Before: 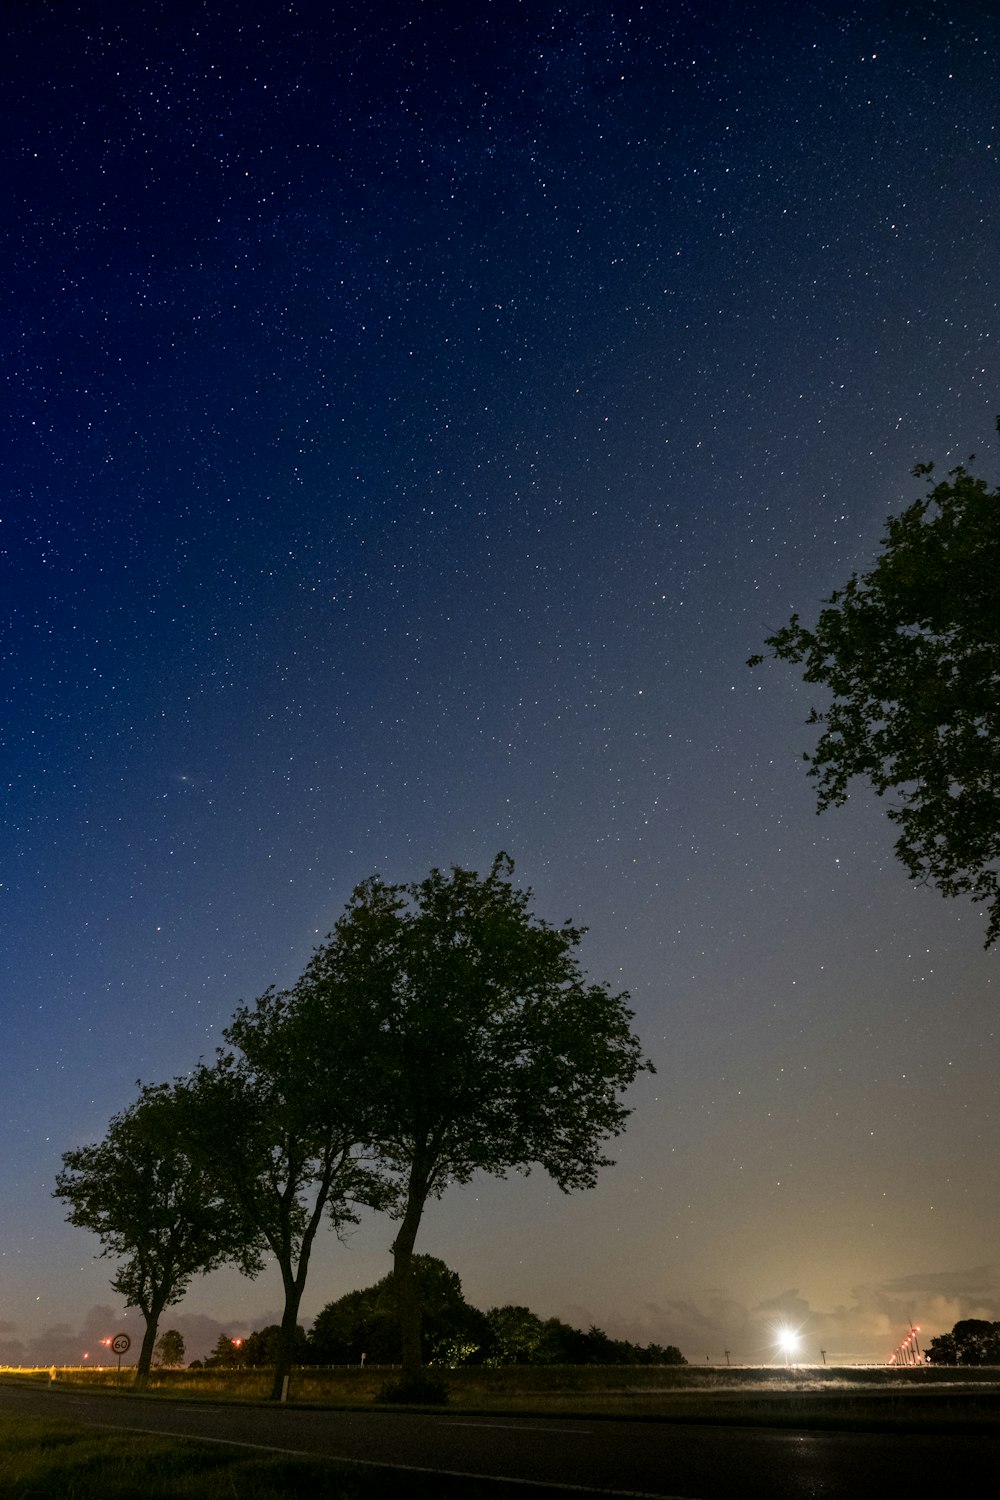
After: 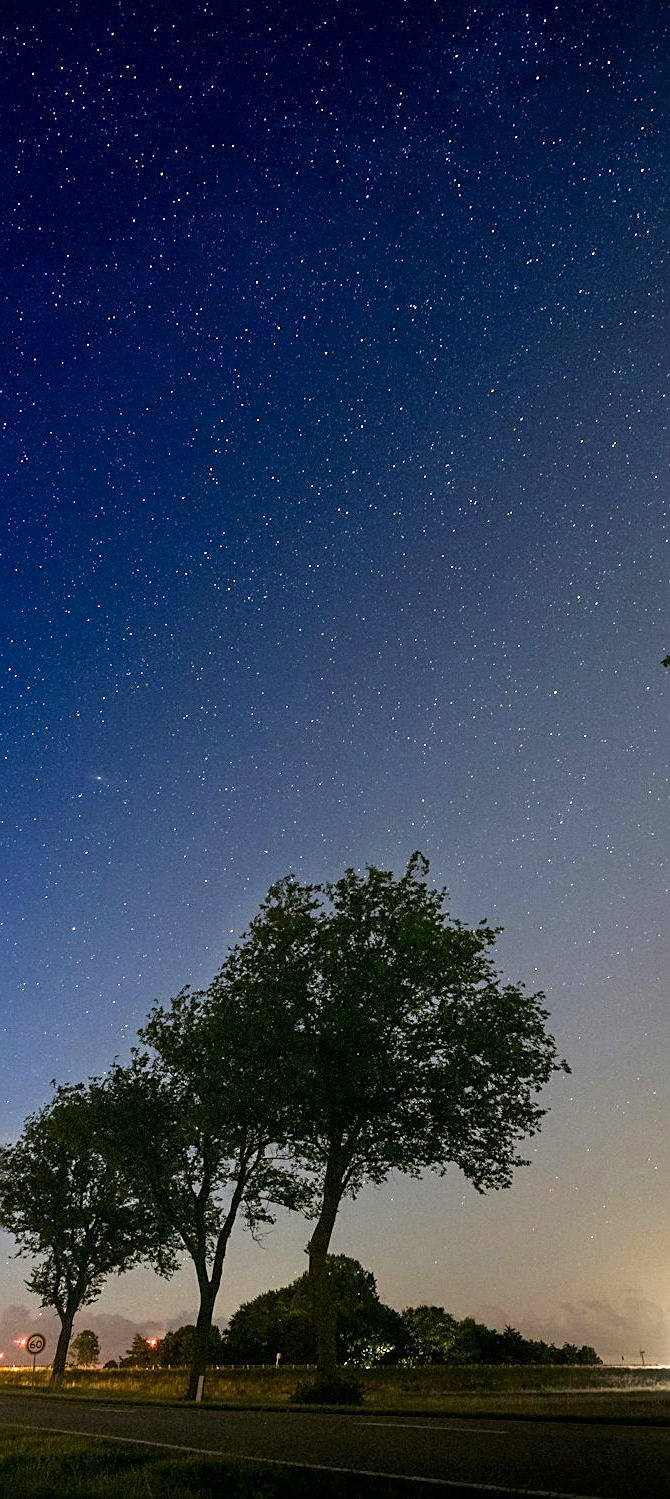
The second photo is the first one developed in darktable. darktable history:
sharpen: on, module defaults
exposure: exposure 0.911 EV, compensate highlight preservation false
crop and rotate: left 8.565%, right 24.345%
